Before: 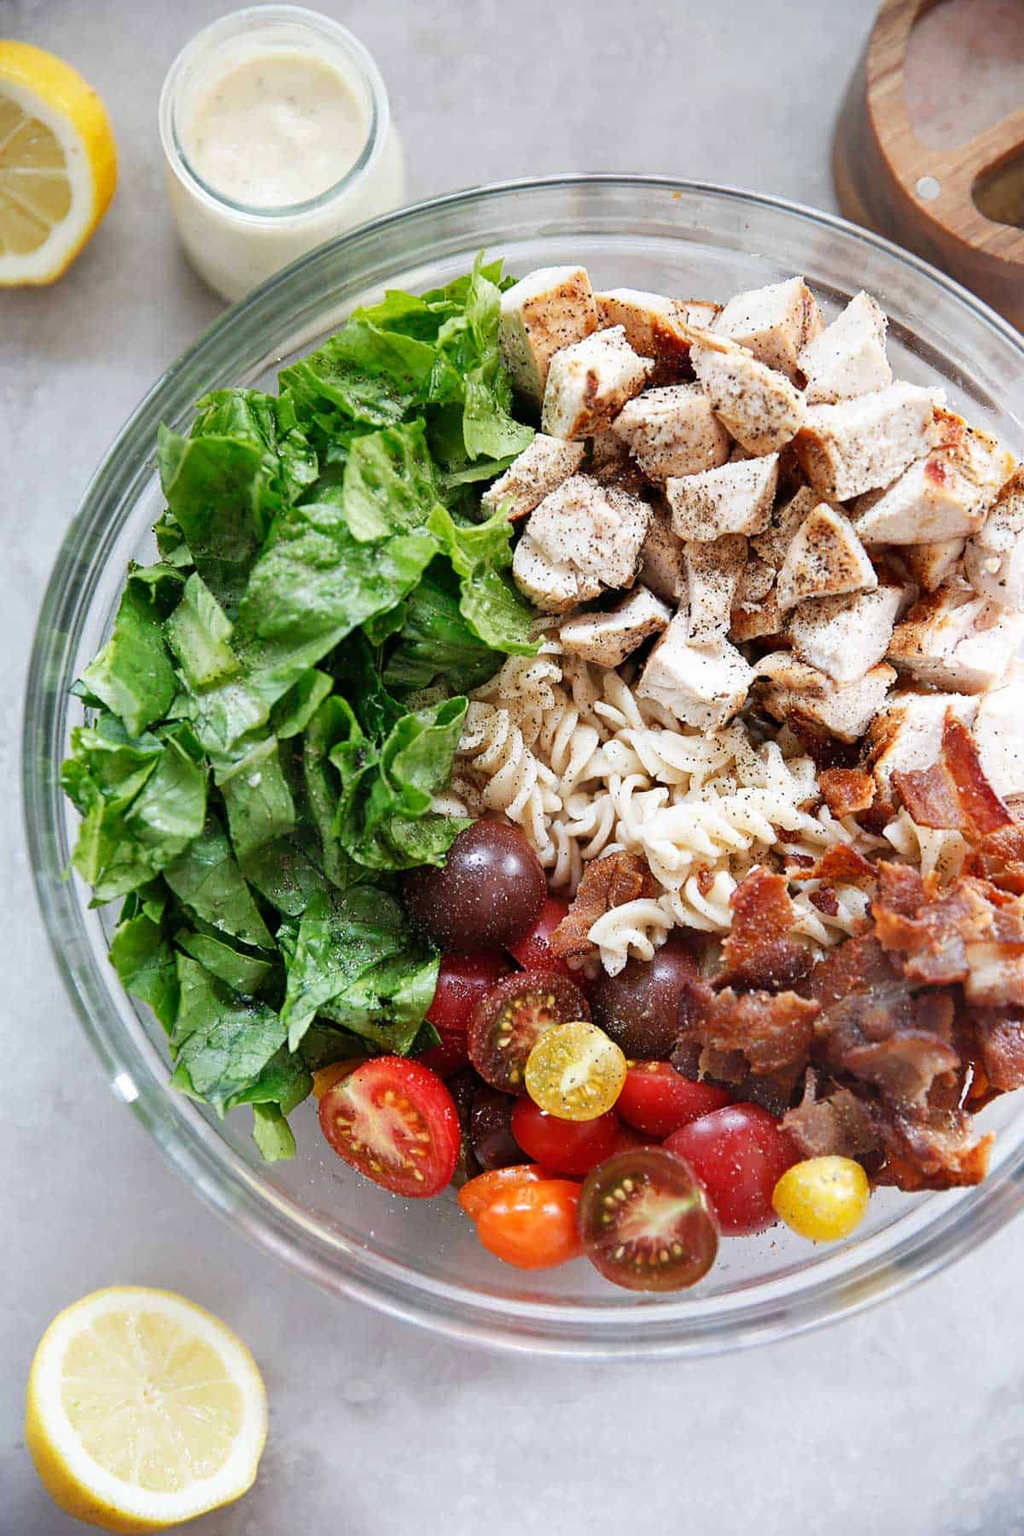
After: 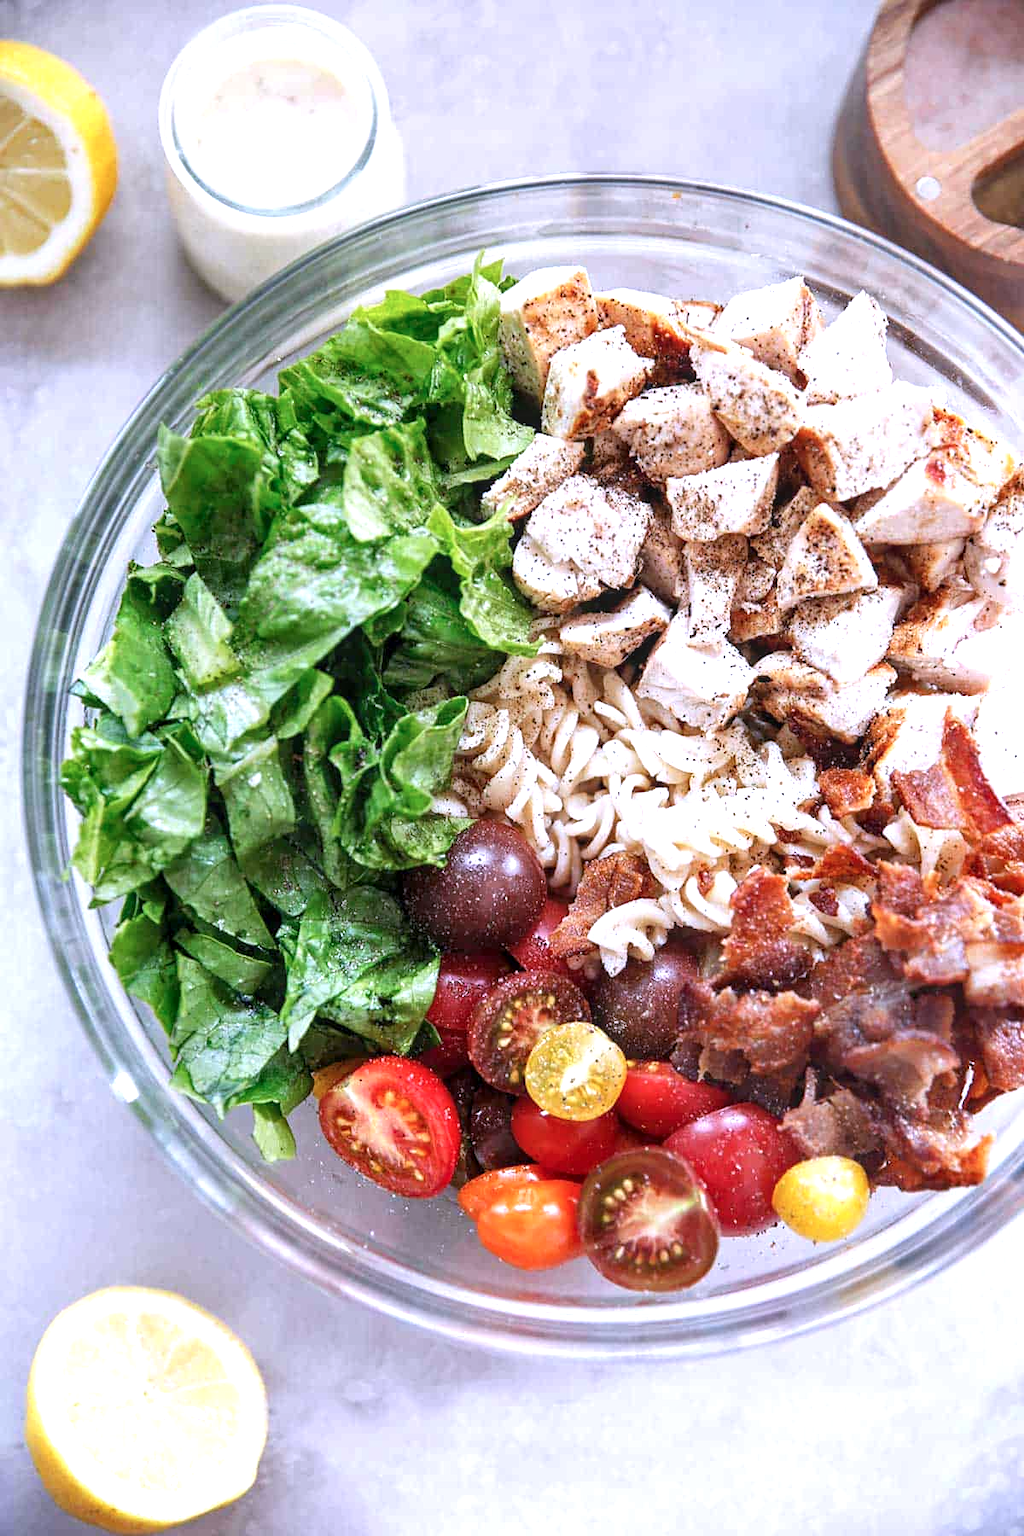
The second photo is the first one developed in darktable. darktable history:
exposure: black level correction 0, exposure 0.499 EV, compensate exposure bias true, compensate highlight preservation false
local contrast: on, module defaults
color calibration: illuminant custom, x 0.363, y 0.385, temperature 4525.17 K
